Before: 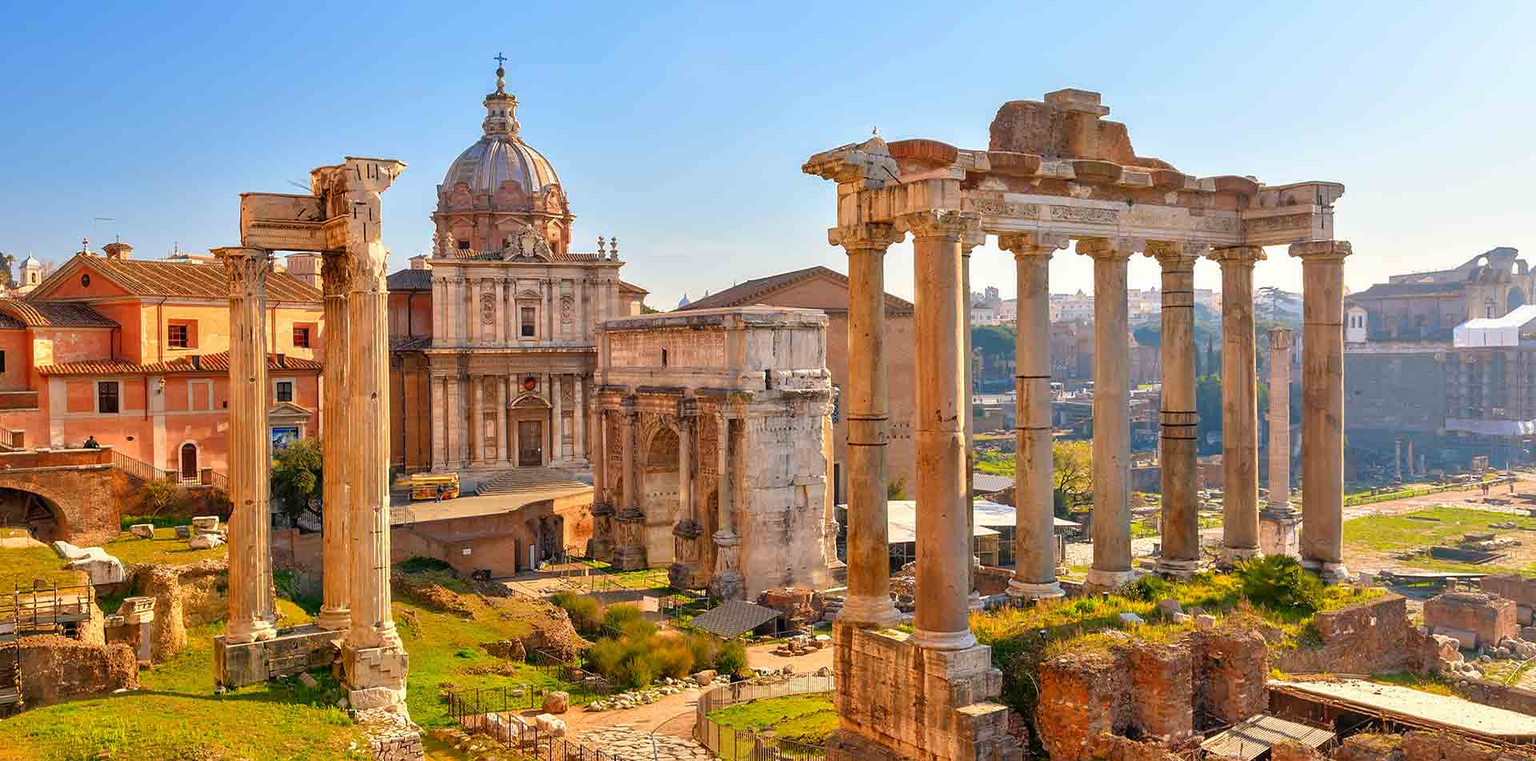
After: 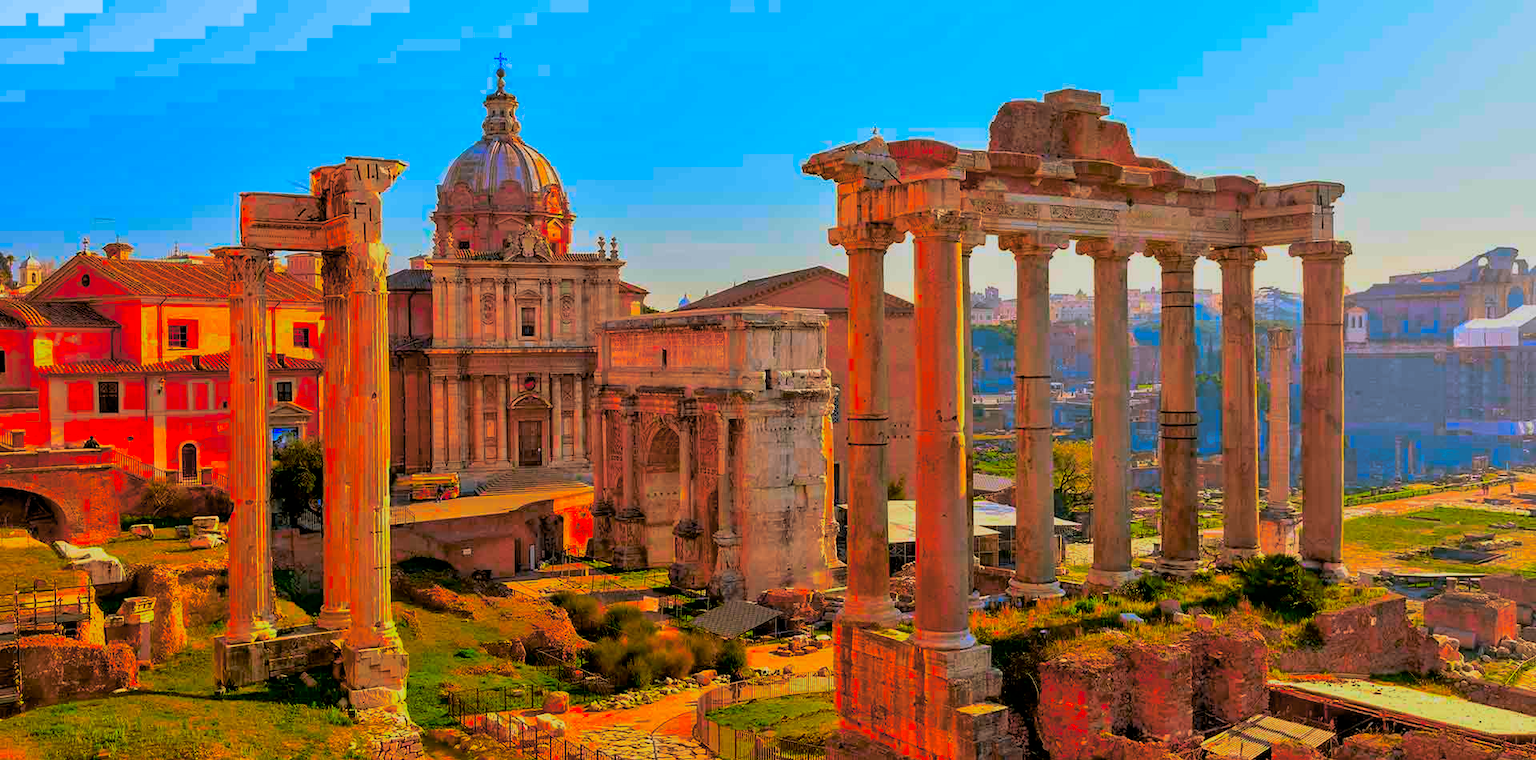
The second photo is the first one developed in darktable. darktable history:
color correction: saturation 3
exposure: black level correction 0.009, exposure -0.637 EV, compensate highlight preservation false
split-toning: shadows › hue 46.8°, shadows › saturation 0.17, highlights › hue 316.8°, highlights › saturation 0.27, balance -51.82
color balance rgb: perceptual saturation grading › global saturation 20%, perceptual saturation grading › highlights -25%, perceptual saturation grading › shadows 25%
